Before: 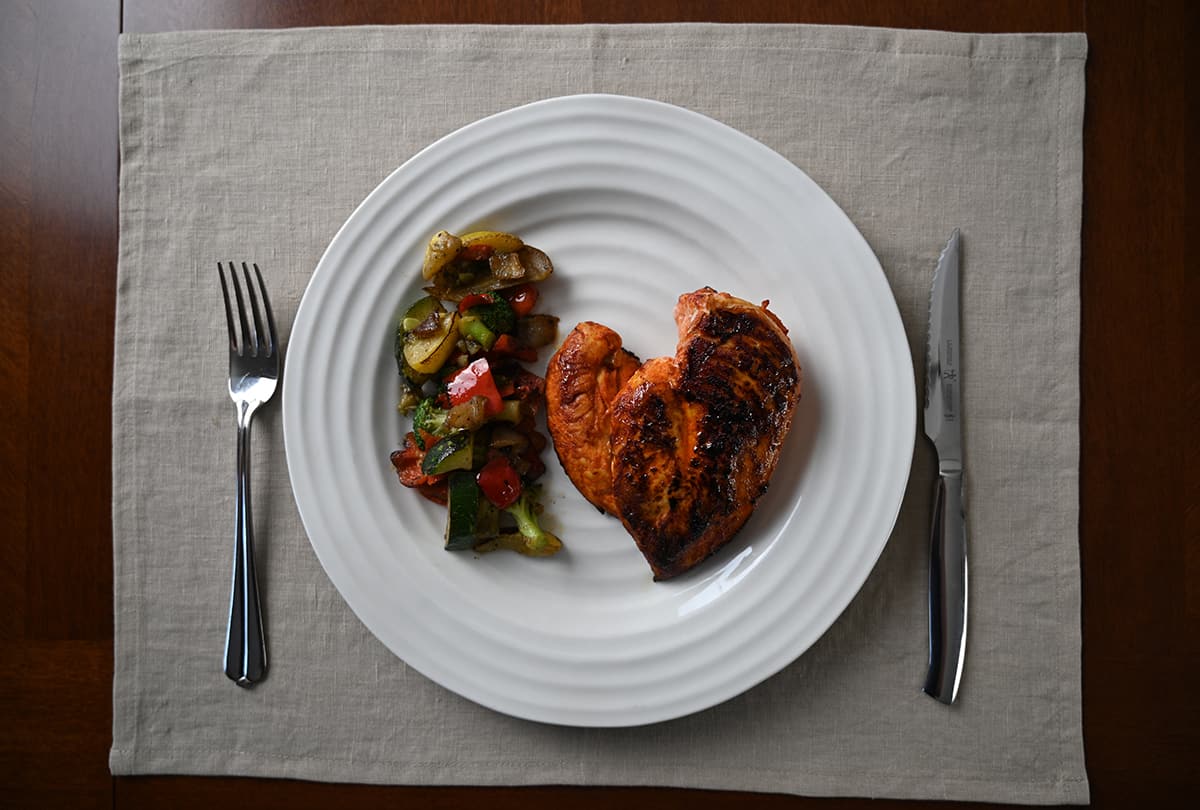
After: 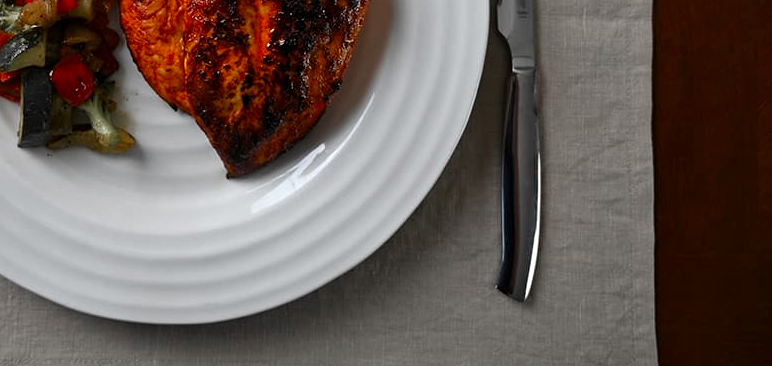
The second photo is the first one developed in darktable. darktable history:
local contrast: mode bilateral grid, contrast 21, coarseness 49, detail 120%, midtone range 0.2
color zones: curves: ch1 [(0, 0.679) (0.143, 0.647) (0.286, 0.261) (0.378, -0.011) (0.571, 0.396) (0.714, 0.399) (0.857, 0.406) (1, 0.679)]
crop and rotate: left 35.654%, top 49.815%, bottom 4.945%
